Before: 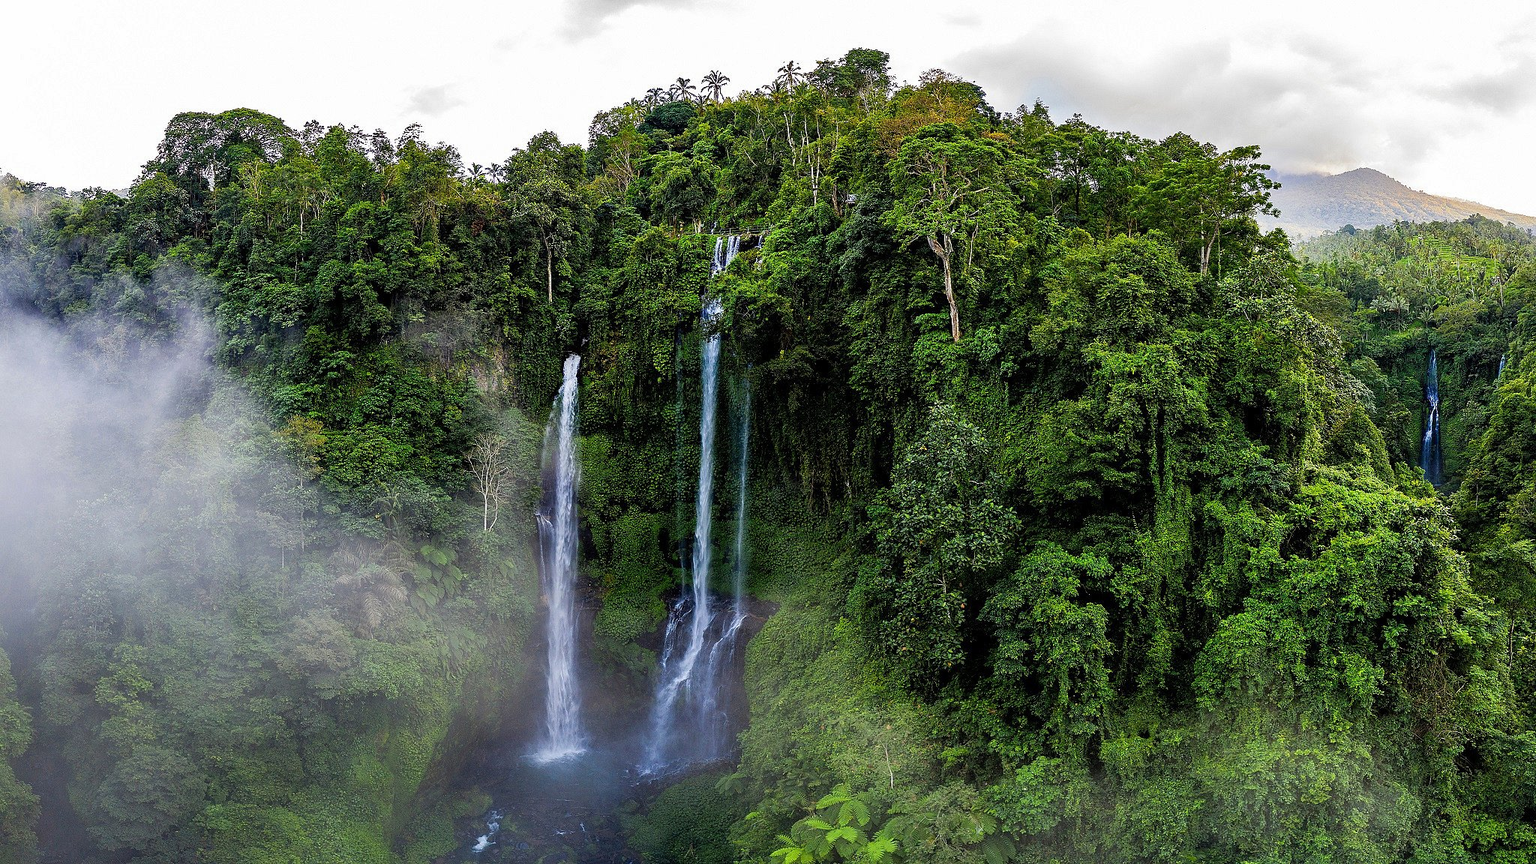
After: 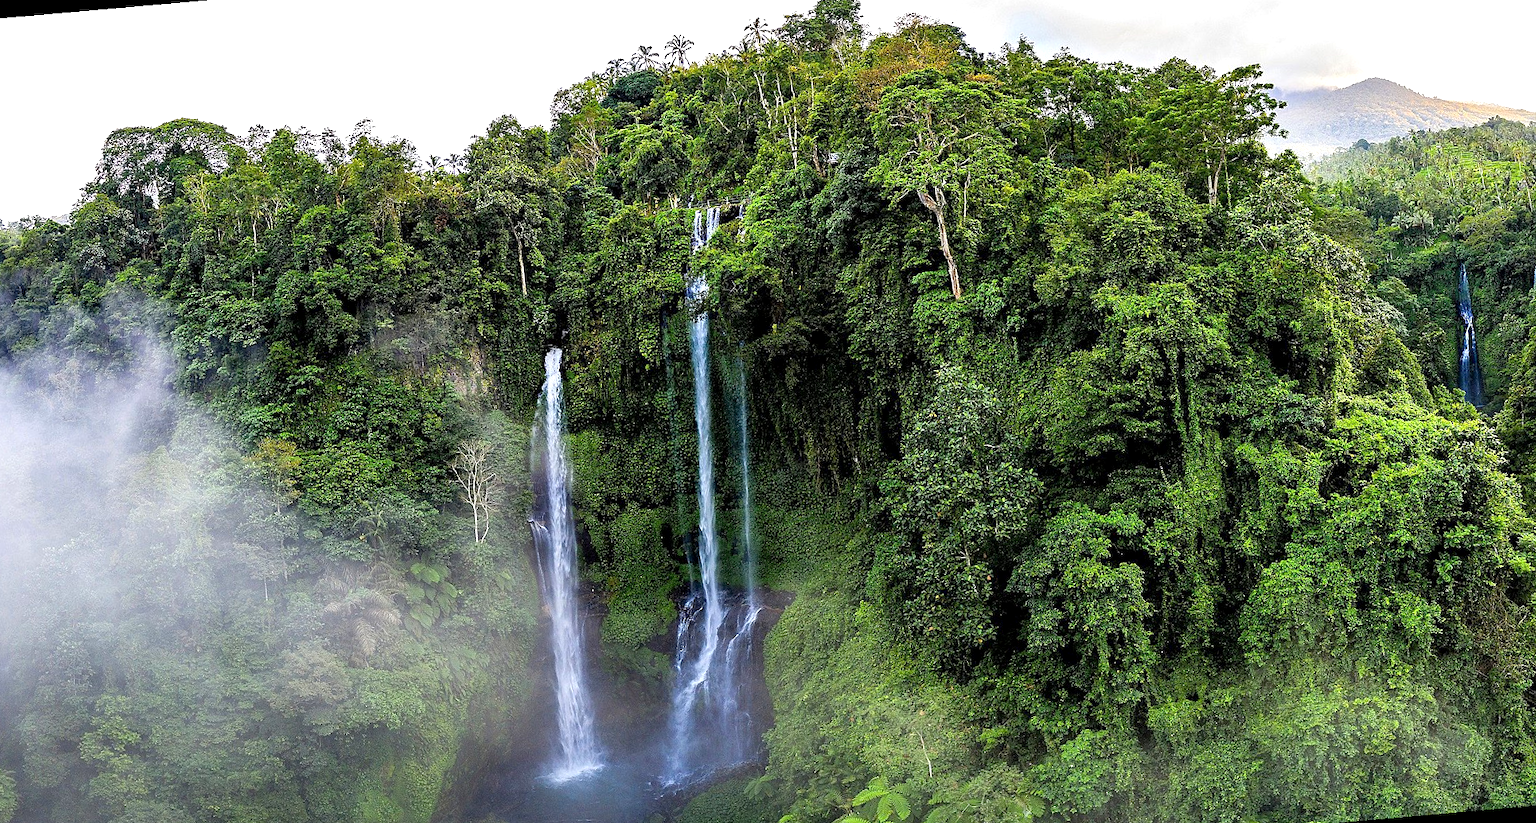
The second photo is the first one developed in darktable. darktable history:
rotate and perspective: rotation -5°, crop left 0.05, crop right 0.952, crop top 0.11, crop bottom 0.89
exposure: black level correction 0.001, exposure 0.5 EV, compensate exposure bias true, compensate highlight preservation false
